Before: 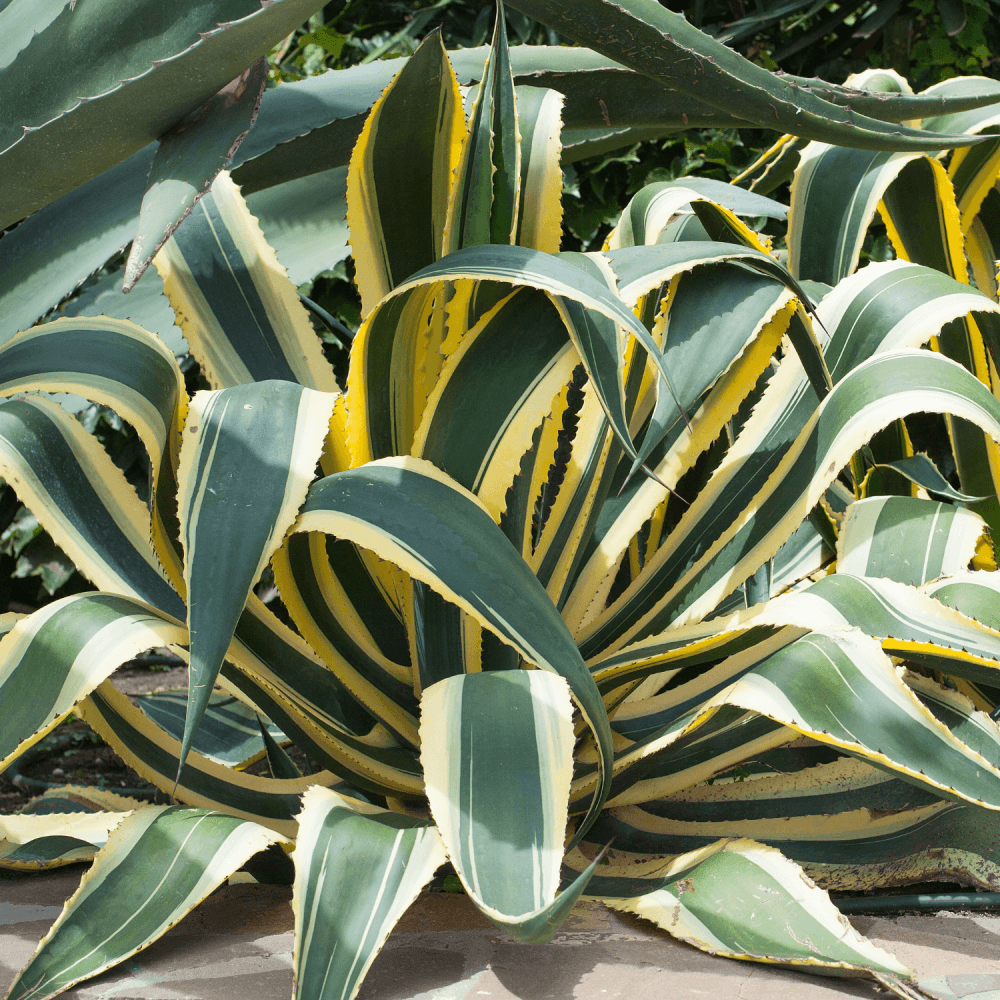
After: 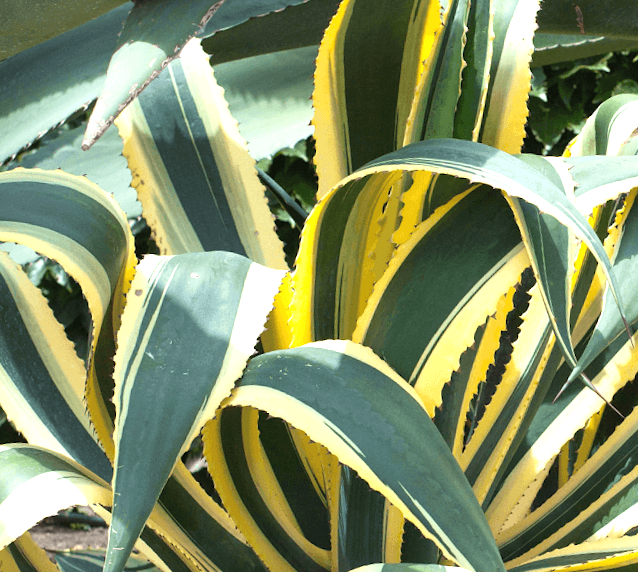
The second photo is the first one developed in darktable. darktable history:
crop and rotate: angle -5.86°, left 2.189%, top 6.812%, right 27.729%, bottom 30.362%
tone equalizer: on, module defaults
exposure: exposure 0.755 EV, compensate highlight preservation false
